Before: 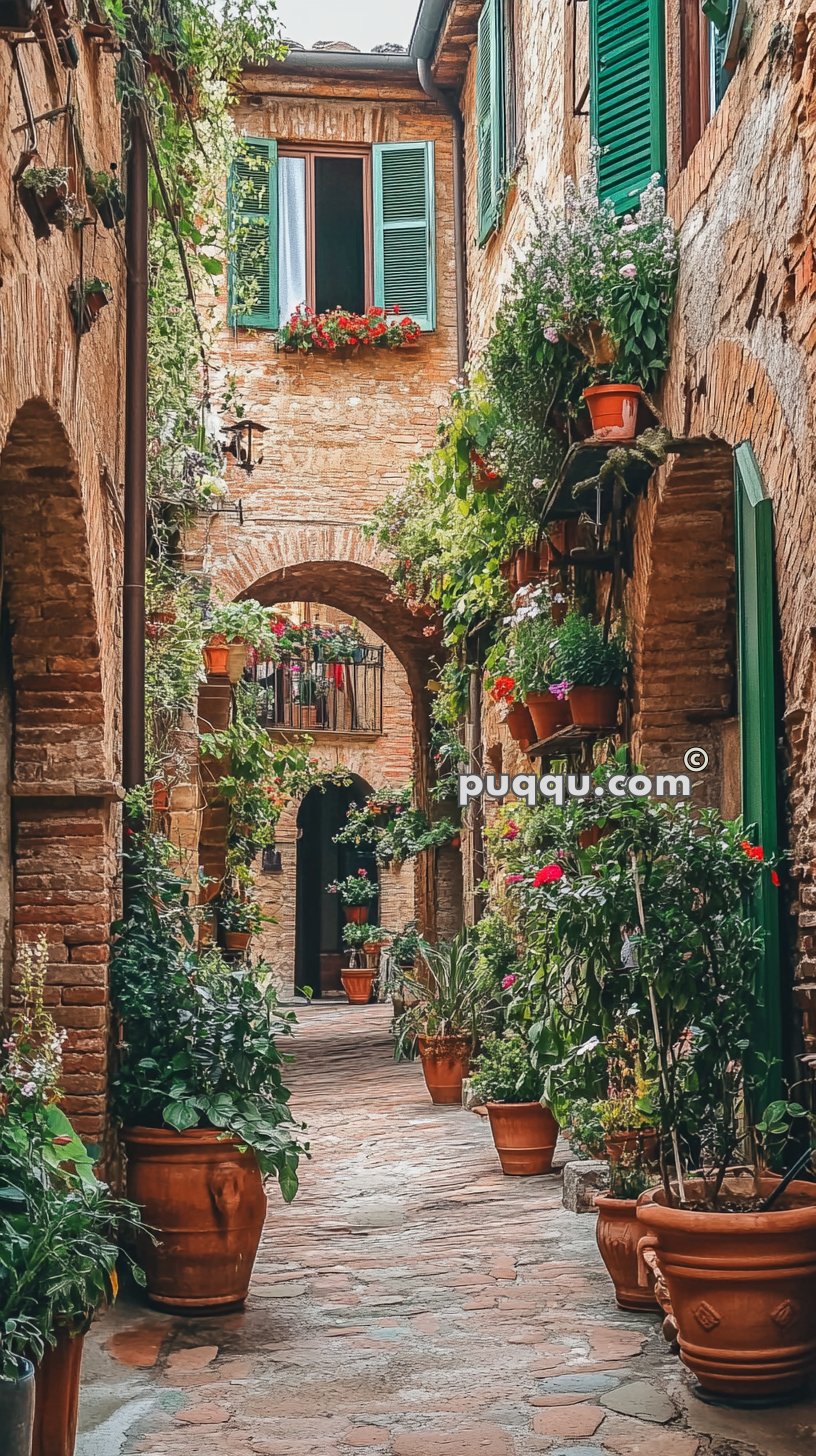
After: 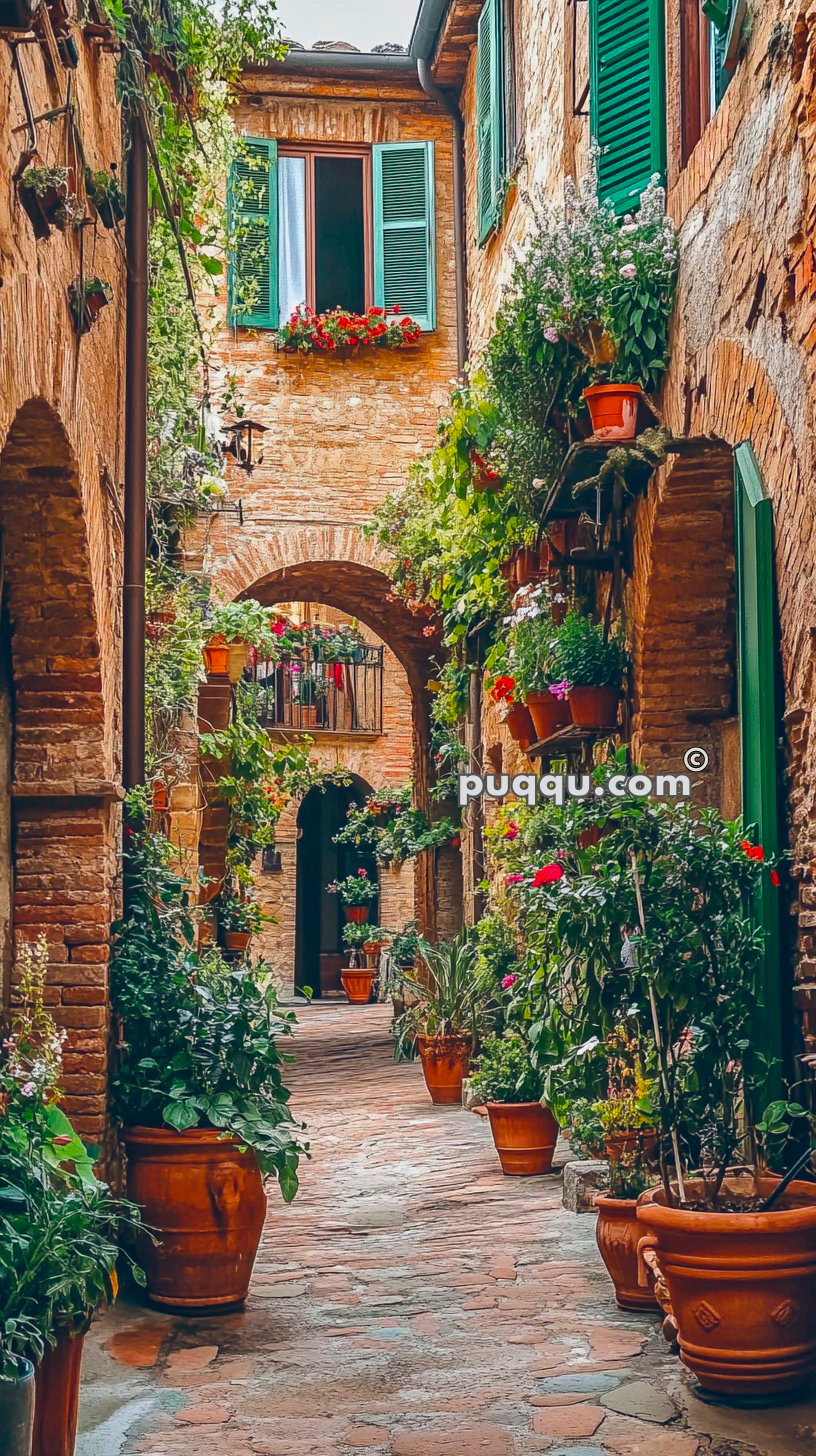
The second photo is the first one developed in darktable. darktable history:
color balance rgb: shadows lift › chroma 3.741%, shadows lift › hue 88.23°, global offset › chroma 0.142%, global offset › hue 253.13°, perceptual saturation grading › global saturation 36.602%, global vibrance 20%
shadows and highlights: shadows 18.77, highlights -83.34, soften with gaussian
